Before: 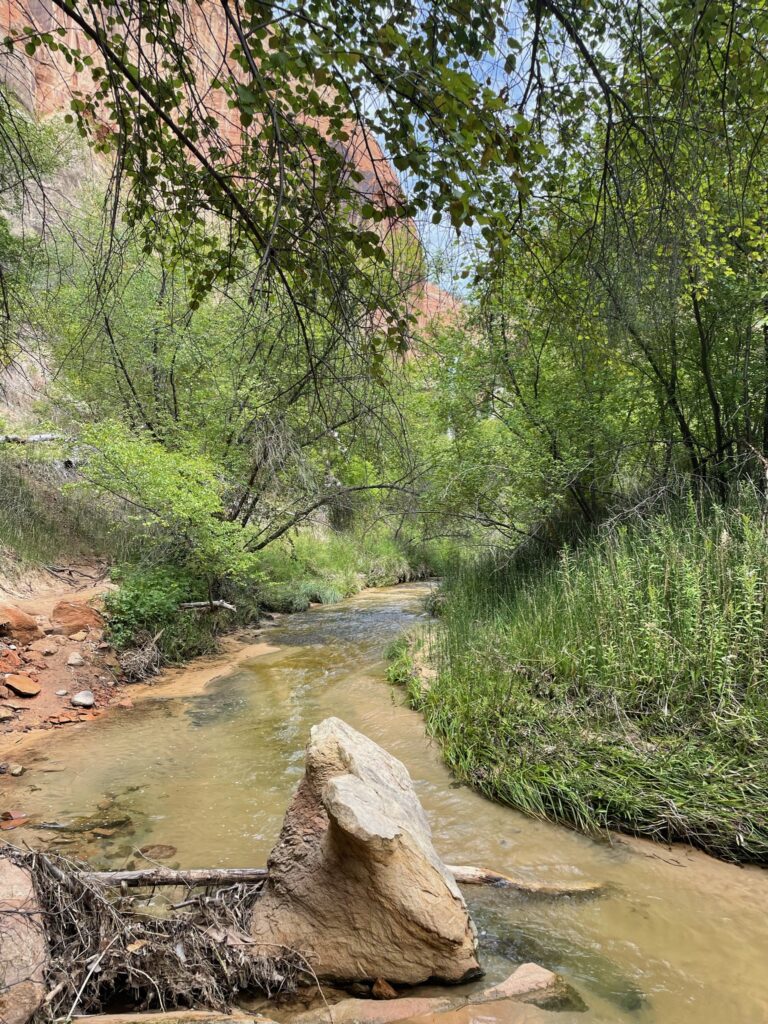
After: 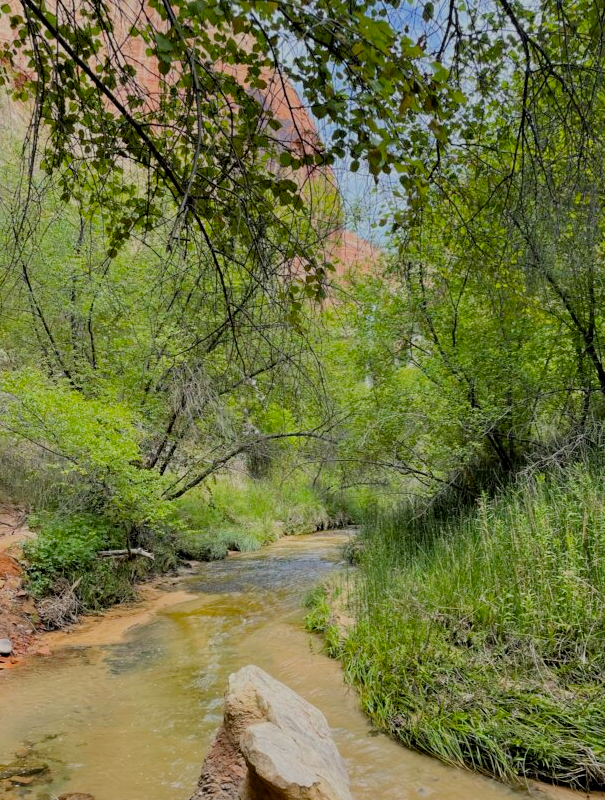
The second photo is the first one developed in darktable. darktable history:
crop and rotate: left 10.77%, top 5.1%, right 10.41%, bottom 16.76%
filmic rgb: black relative exposure -8.79 EV, white relative exposure 4.98 EV, threshold 6 EV, target black luminance 0%, hardness 3.77, latitude 66.34%, contrast 0.822, highlights saturation mix 10%, shadows ↔ highlights balance 20%, add noise in highlights 0.1, color science v4 (2020), iterations of high-quality reconstruction 0, type of noise poissonian, enable highlight reconstruction true
